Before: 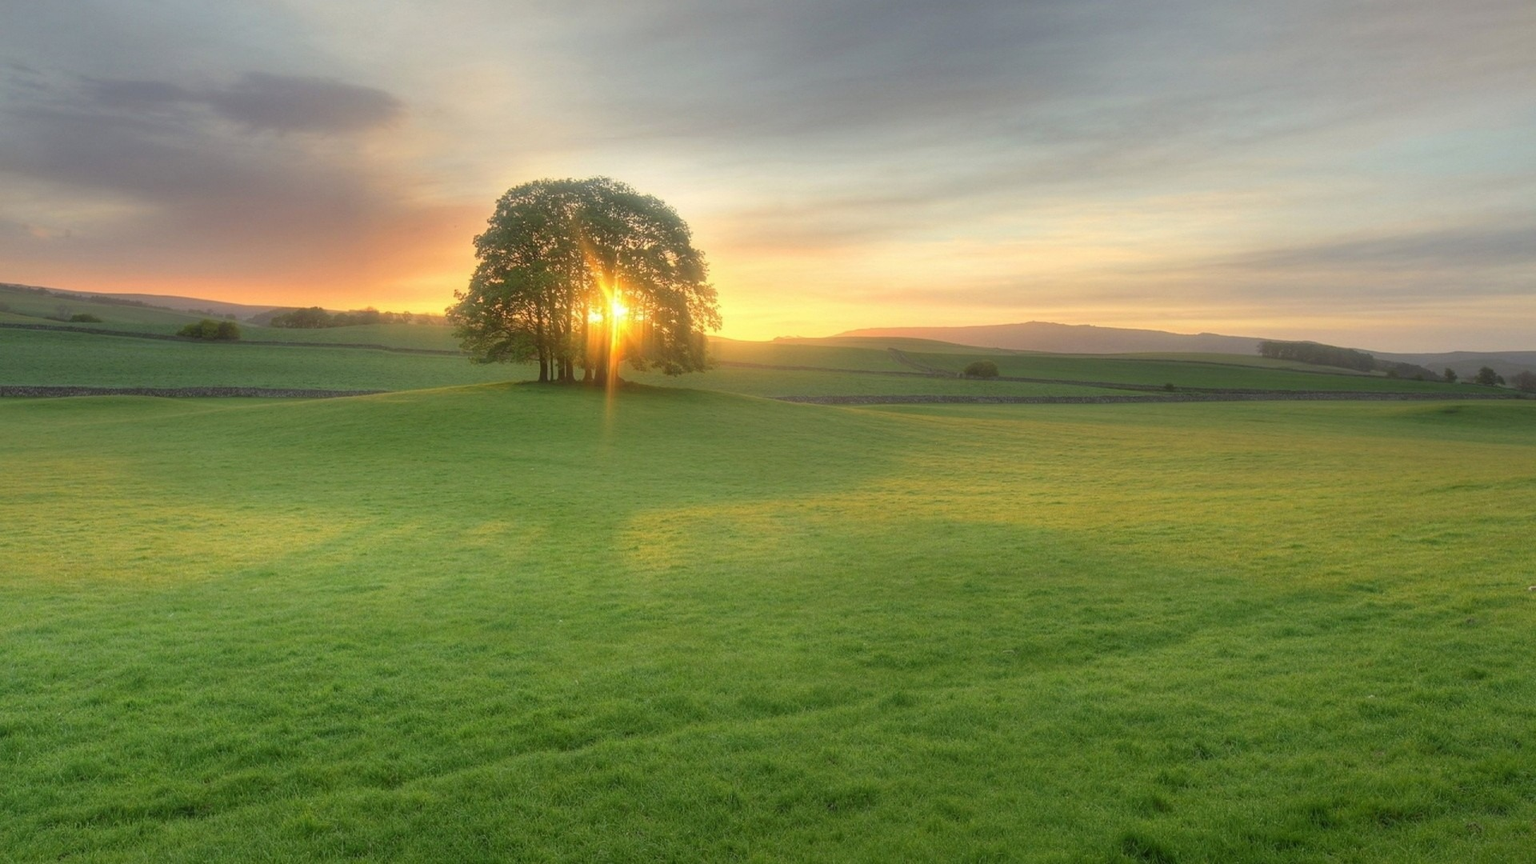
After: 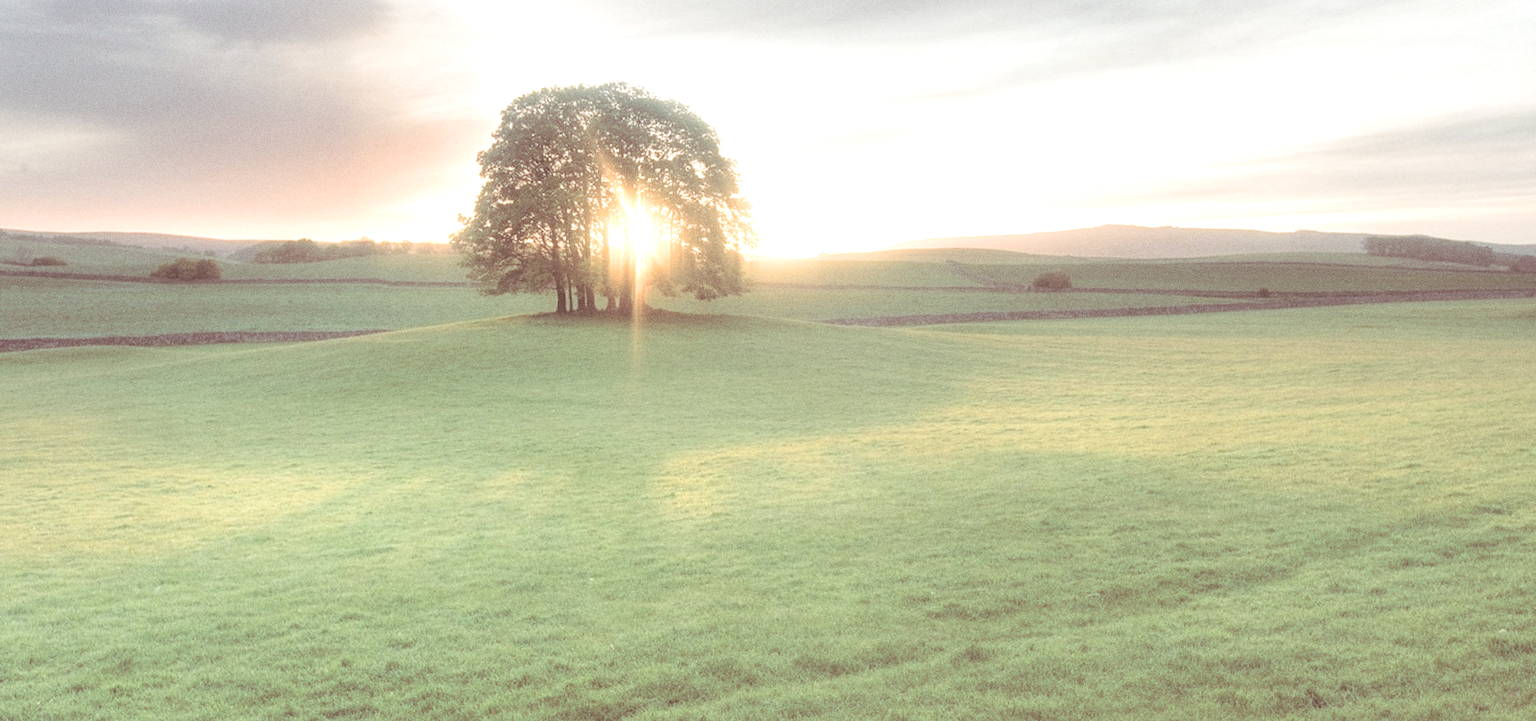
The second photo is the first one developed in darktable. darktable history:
split-toning: shadows › saturation 0.41, highlights › saturation 0, compress 33.55%
contrast brightness saturation: brightness 0.18, saturation -0.5
crop and rotate: angle 0.03°, top 11.643%, right 5.651%, bottom 11.189%
exposure: black level correction 0, exposure 1 EV, compensate highlight preservation false
rotate and perspective: rotation -2.12°, lens shift (vertical) 0.009, lens shift (horizontal) -0.008, automatic cropping original format, crop left 0.036, crop right 0.964, crop top 0.05, crop bottom 0.959
grain: coarseness 0.09 ISO
